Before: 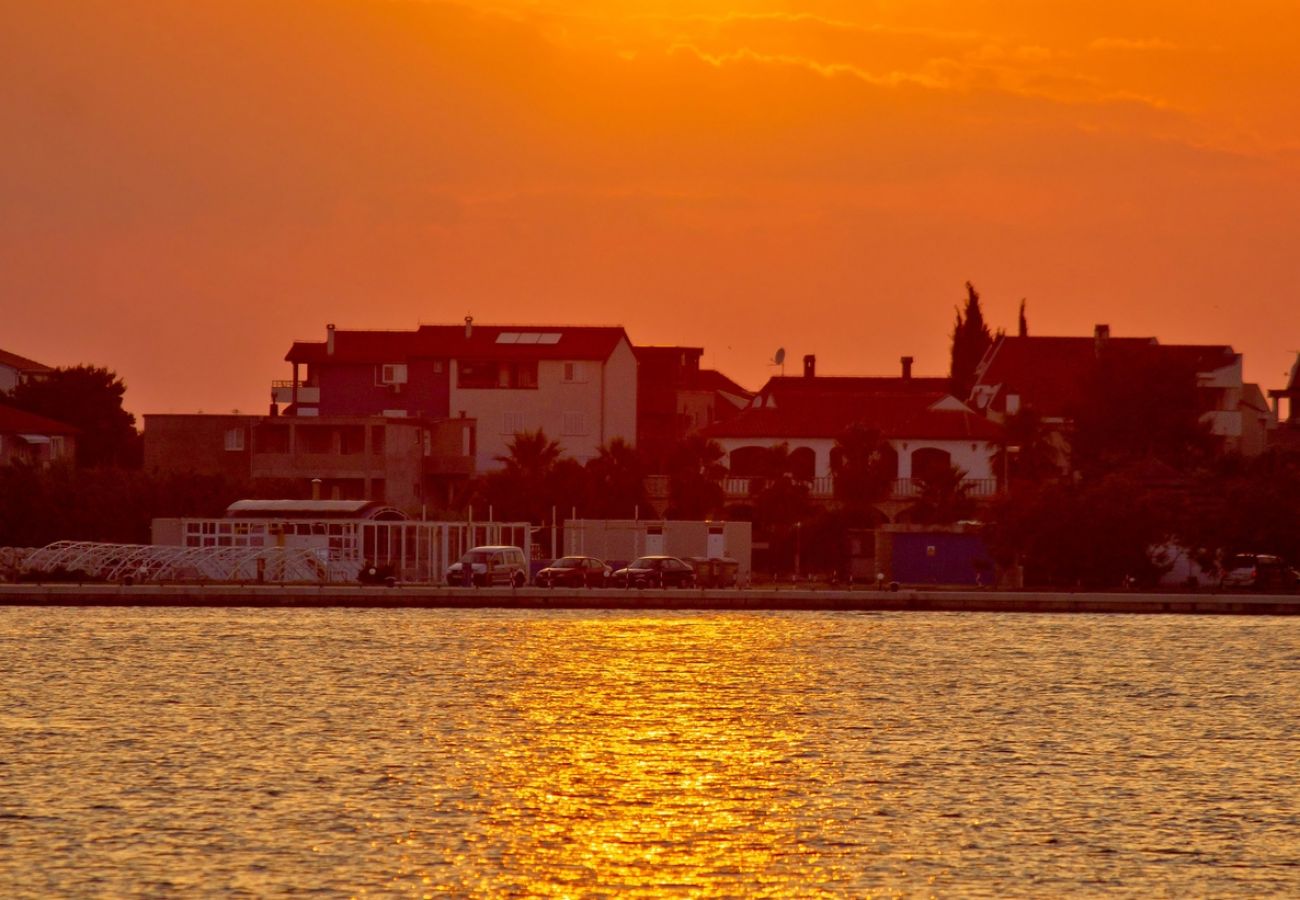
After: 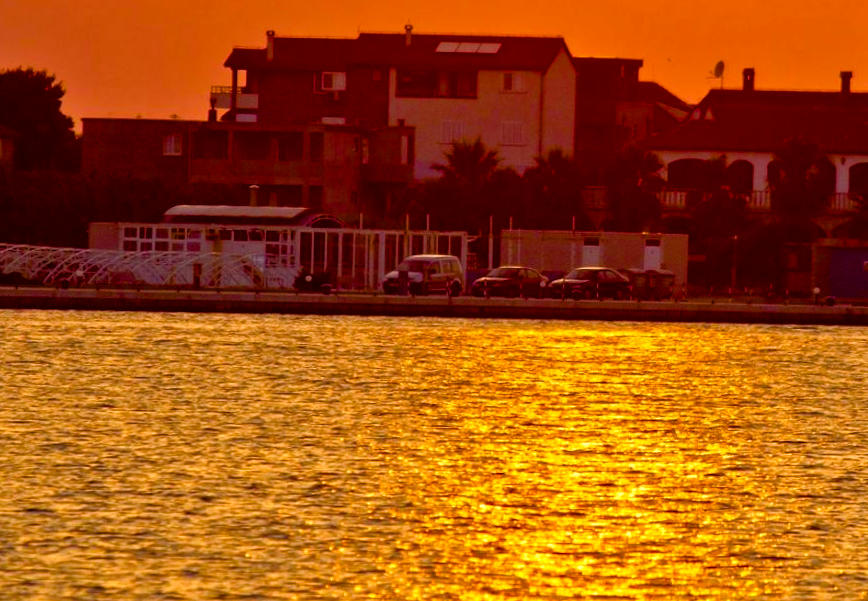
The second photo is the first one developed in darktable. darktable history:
color balance rgb: shadows lift › chroma 4.21%, shadows lift › hue 252.22°, highlights gain › chroma 1.36%, highlights gain › hue 50.24°, perceptual saturation grading › mid-tones 6.33%, perceptual saturation grading › shadows 72.44%, perceptual brilliance grading › highlights 11.59%, contrast 5.05%
crop and rotate: angle -0.82°, left 3.85%, top 31.828%, right 27.992%
